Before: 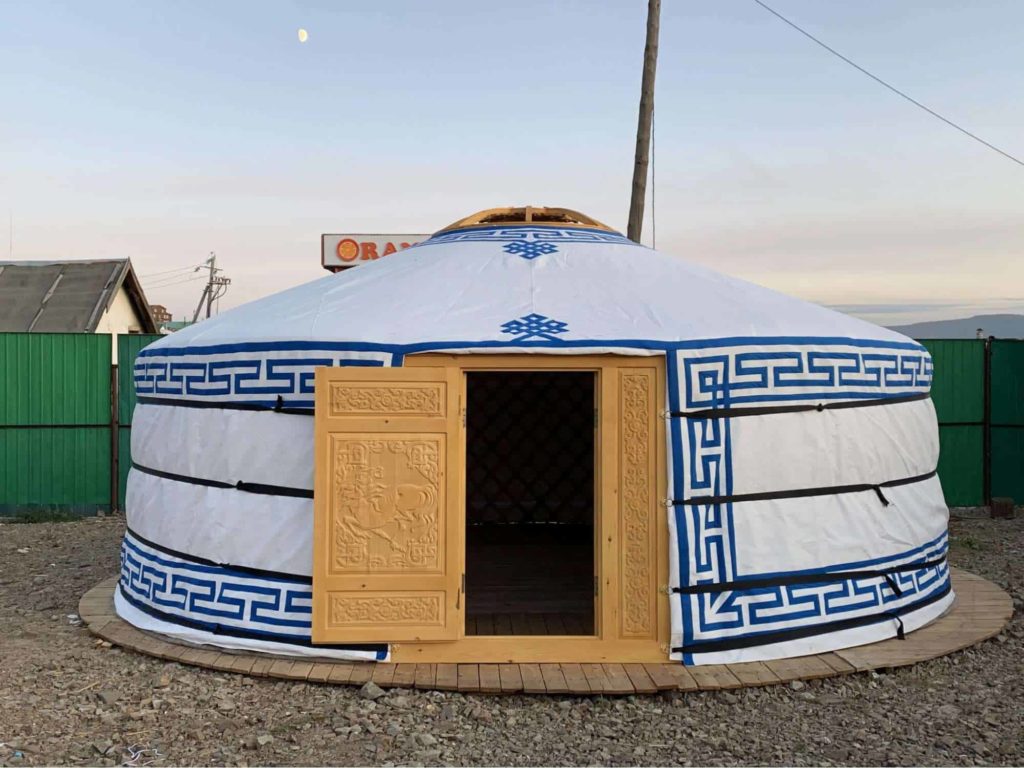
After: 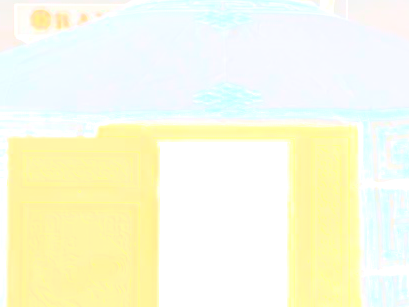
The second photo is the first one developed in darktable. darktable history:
crop: left 30%, top 30%, right 30%, bottom 30%
exposure: exposure 0.7 EV, compensate highlight preservation false
color balance rgb: perceptual saturation grading › global saturation 25%, perceptual saturation grading › highlights -50%, perceptual saturation grading › shadows 30%, perceptual brilliance grading › global brilliance 12%, global vibrance 20%
bloom: size 70%, threshold 25%, strength 70%
